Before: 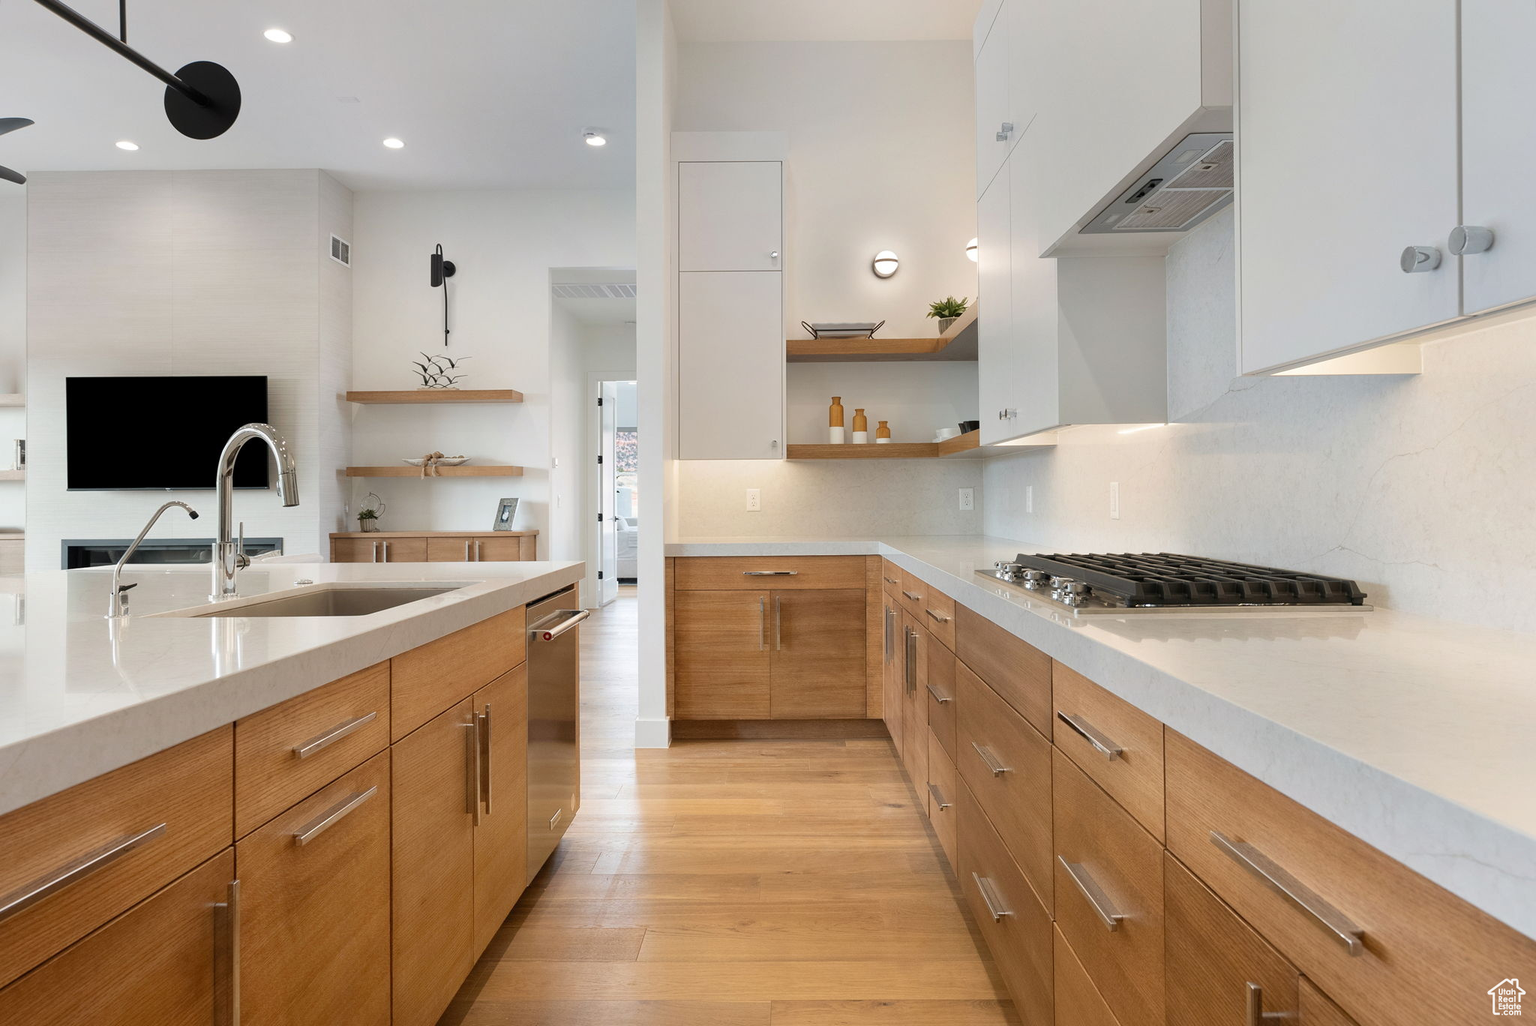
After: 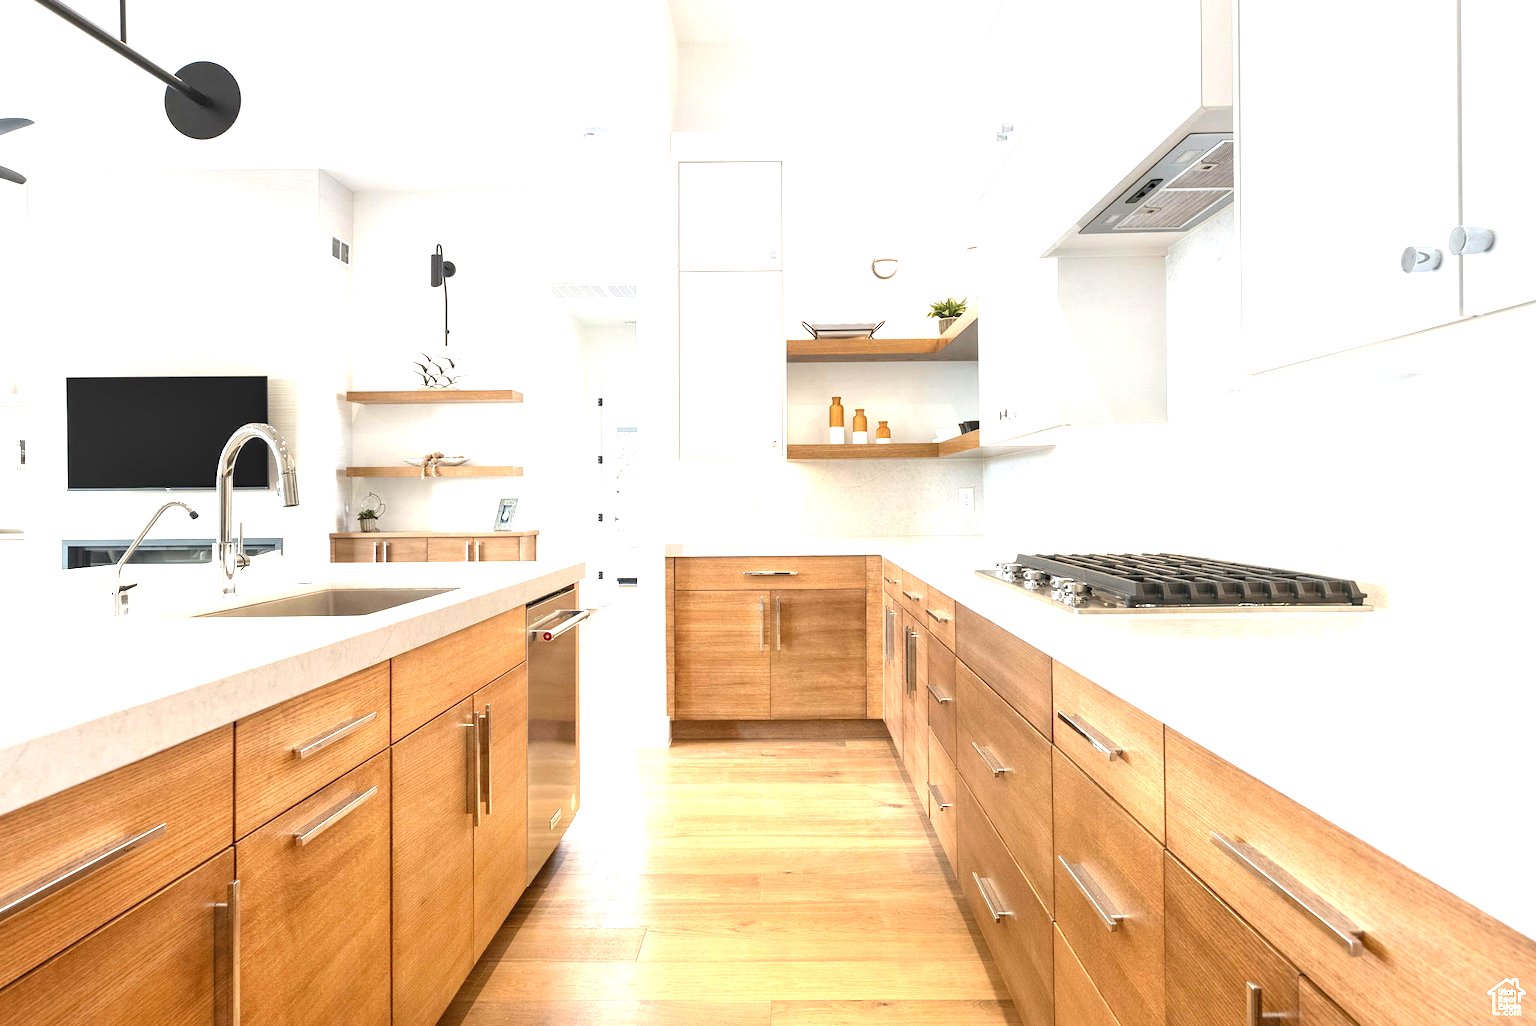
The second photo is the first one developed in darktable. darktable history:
local contrast: detail 130%
exposure: black level correction 0, exposure 1.4 EV, compensate highlight preservation false
